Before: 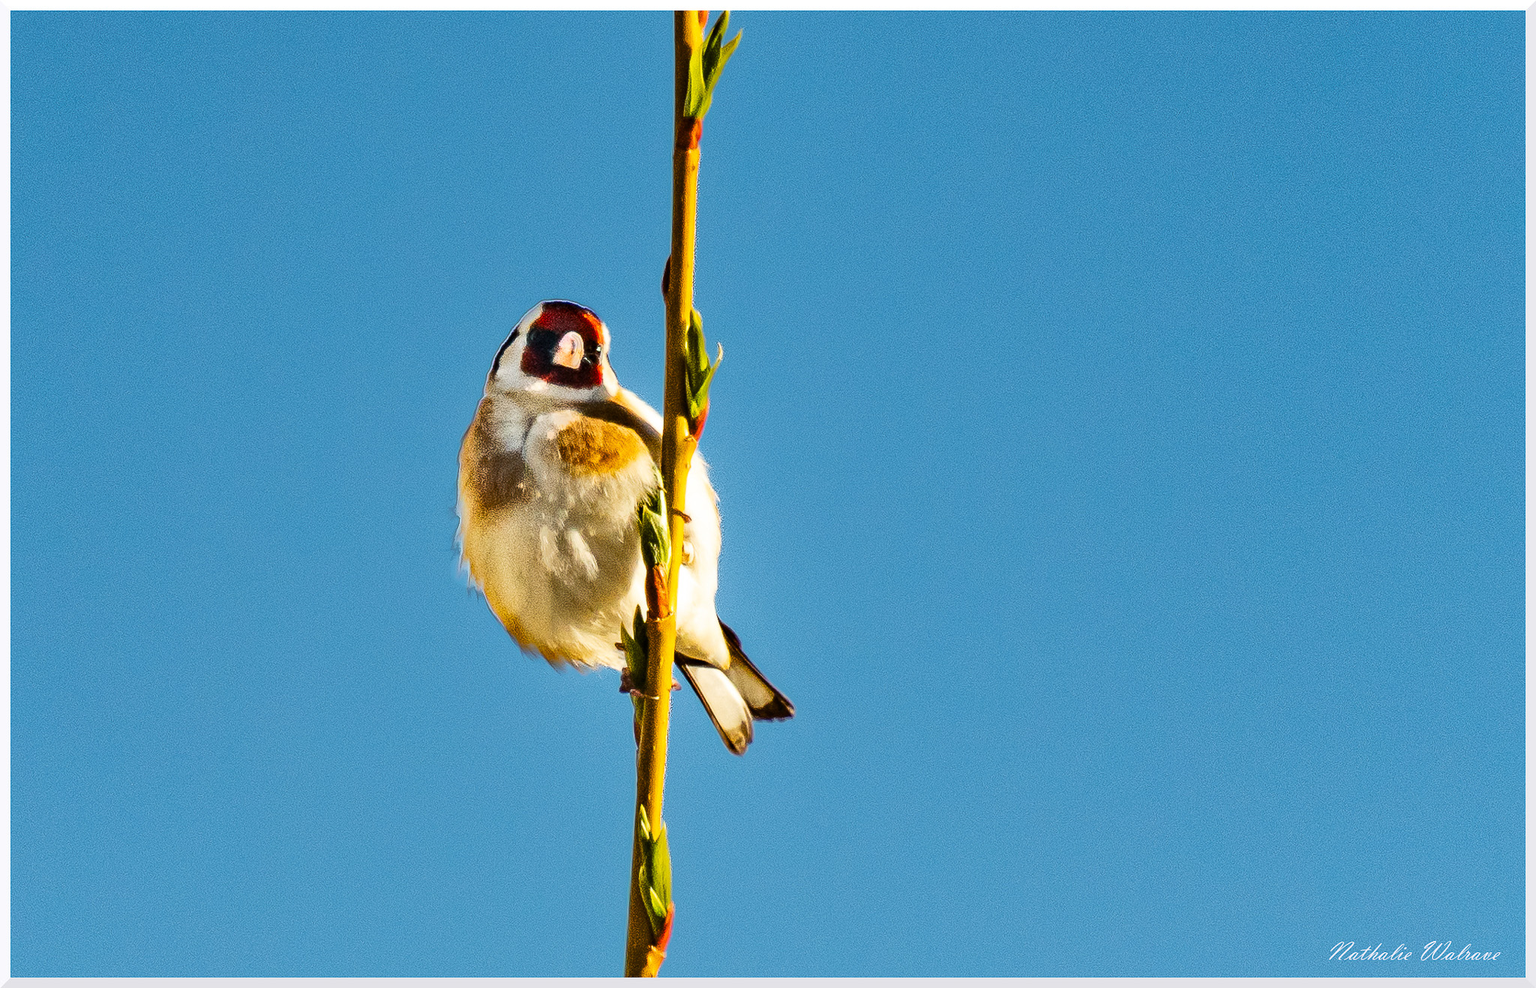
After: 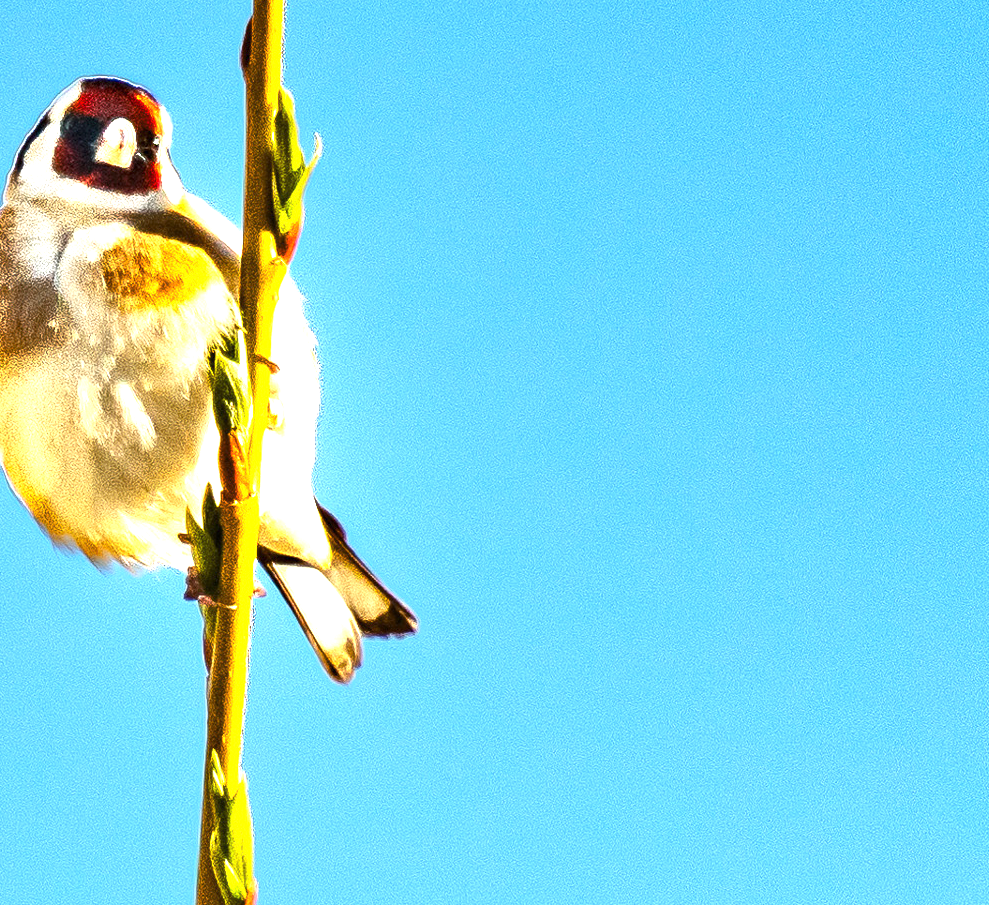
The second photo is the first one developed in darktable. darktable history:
crop: left 31.379%, top 24.658%, right 20.326%, bottom 6.628%
exposure: exposure 1.223 EV, compensate highlight preservation false
white balance: emerald 1
